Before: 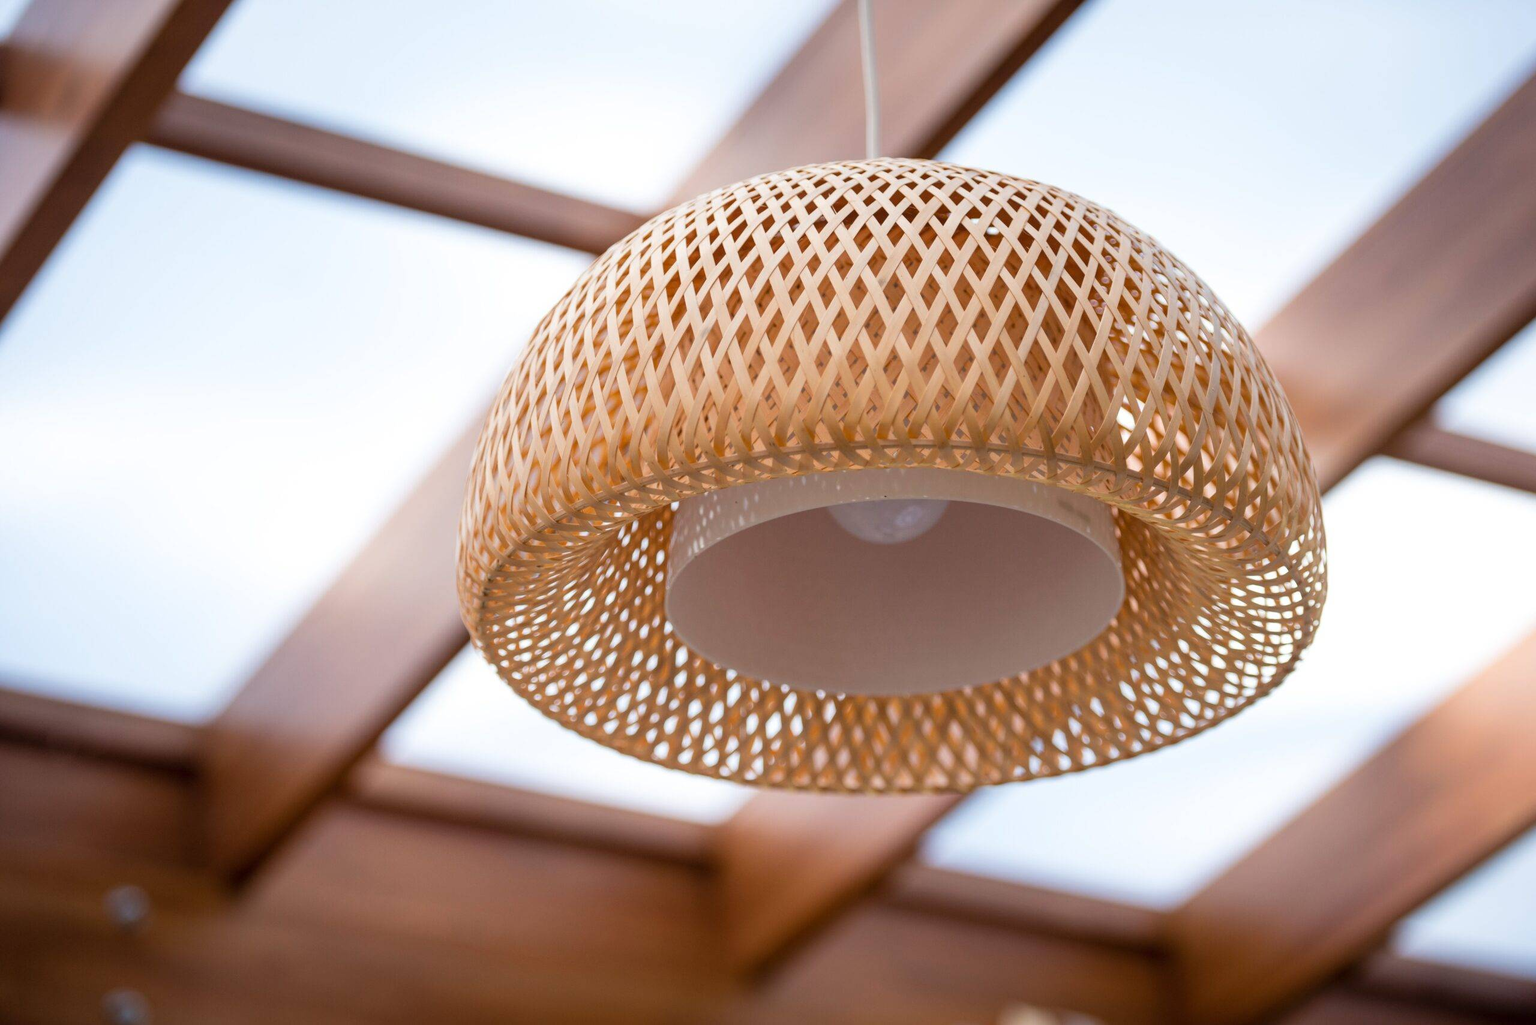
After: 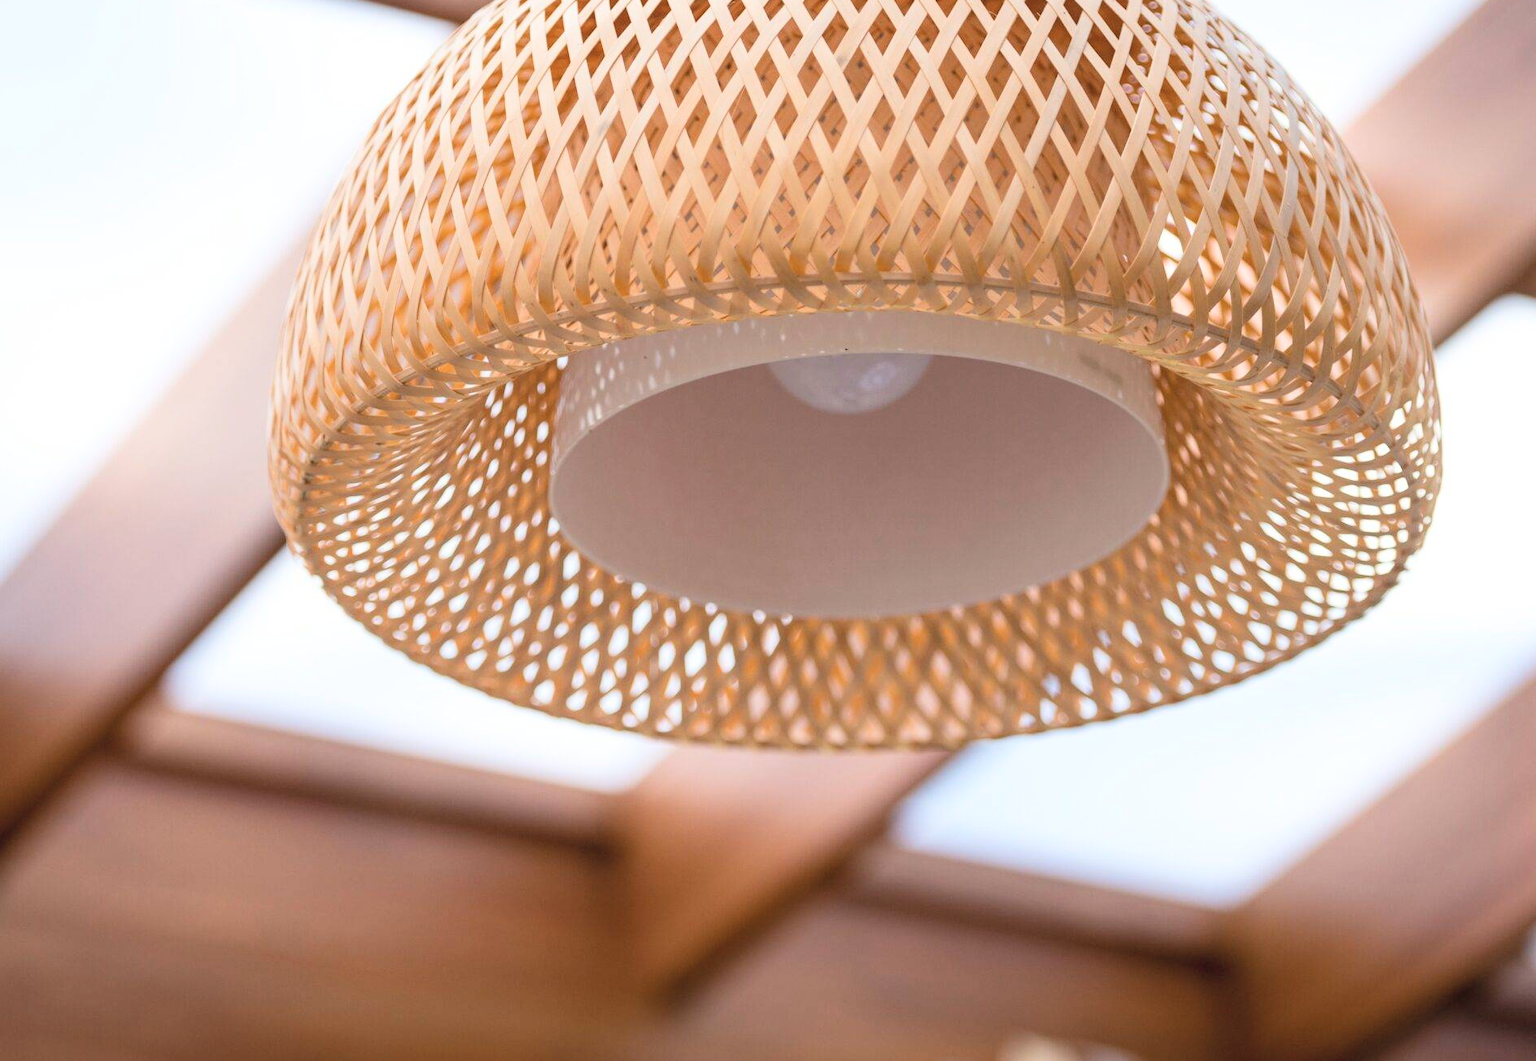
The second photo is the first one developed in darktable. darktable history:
contrast brightness saturation: contrast 0.143, brightness 0.208
crop: left 16.834%, top 23.193%, right 8.999%
